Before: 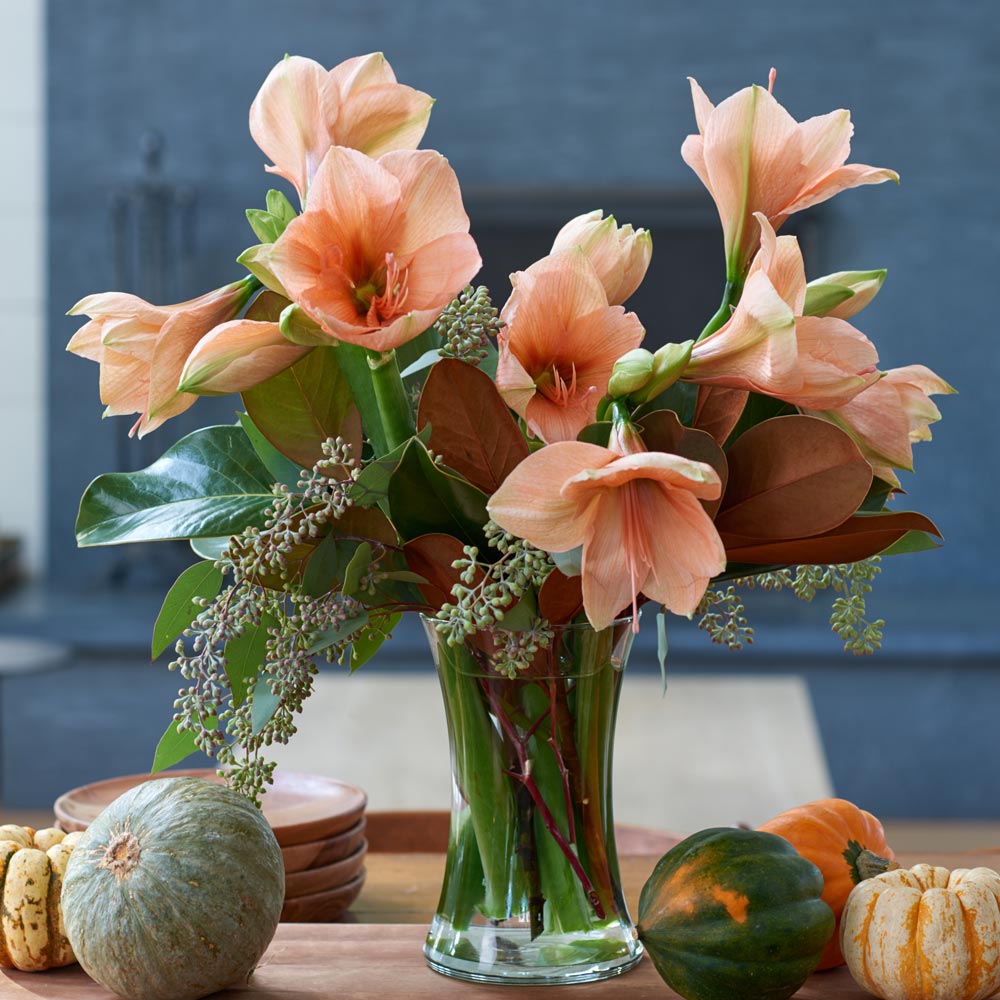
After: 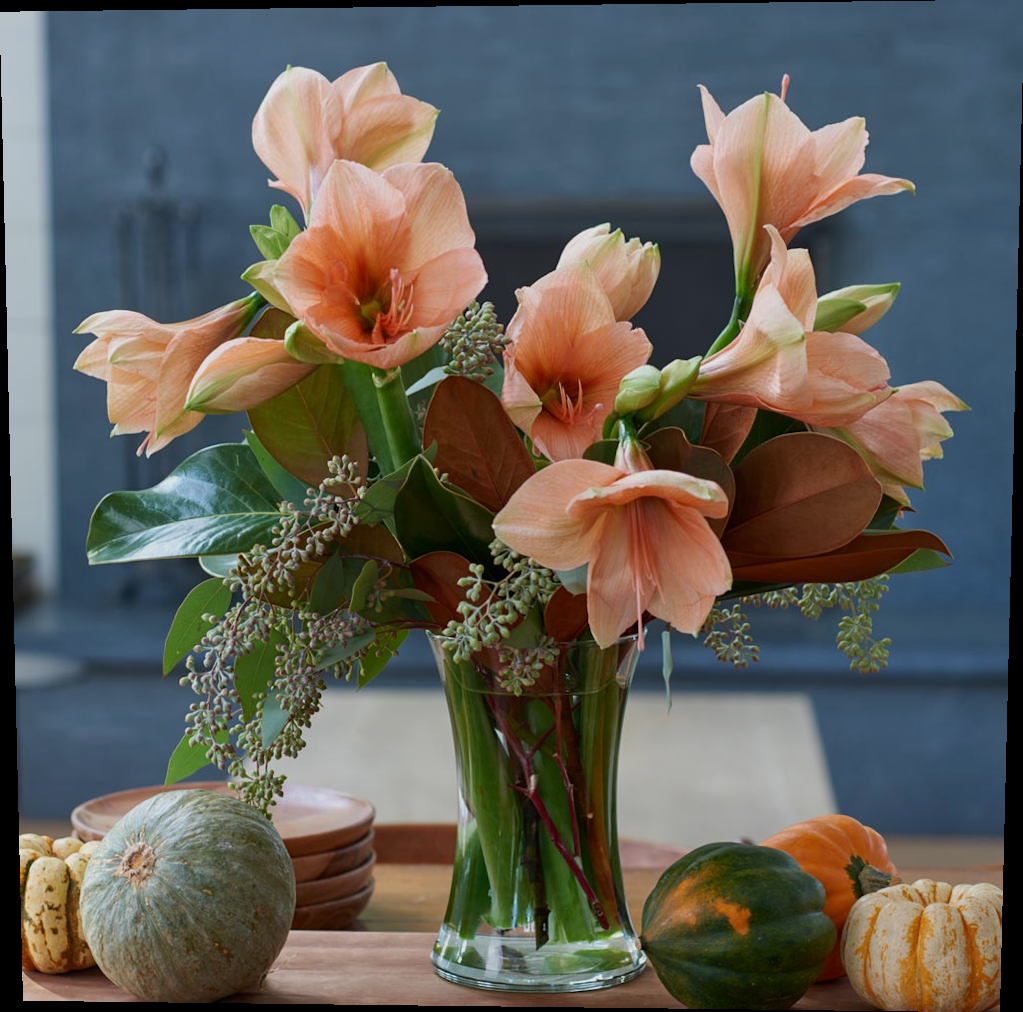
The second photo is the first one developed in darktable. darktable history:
exposure: exposure -0.36 EV, compensate highlight preservation false
rotate and perspective: lens shift (vertical) 0.048, lens shift (horizontal) -0.024, automatic cropping off
